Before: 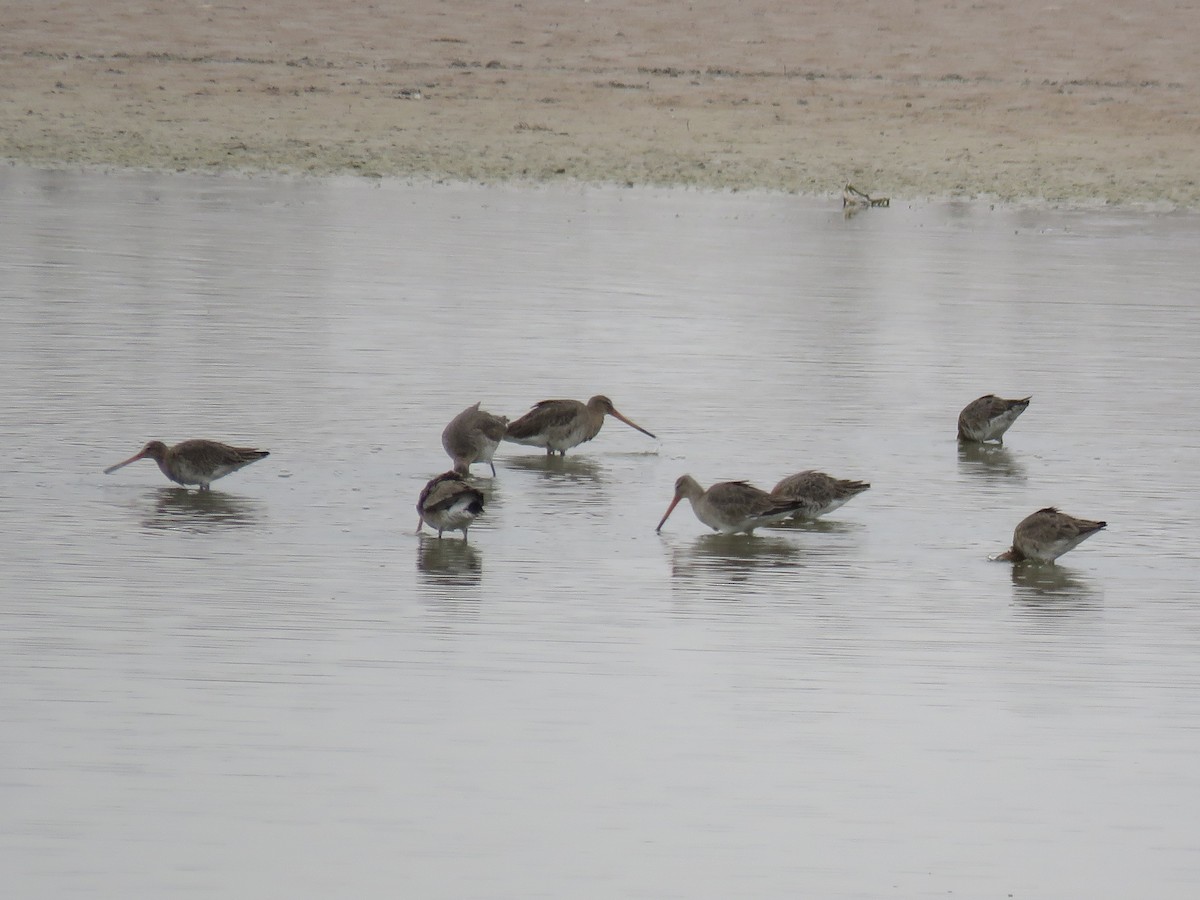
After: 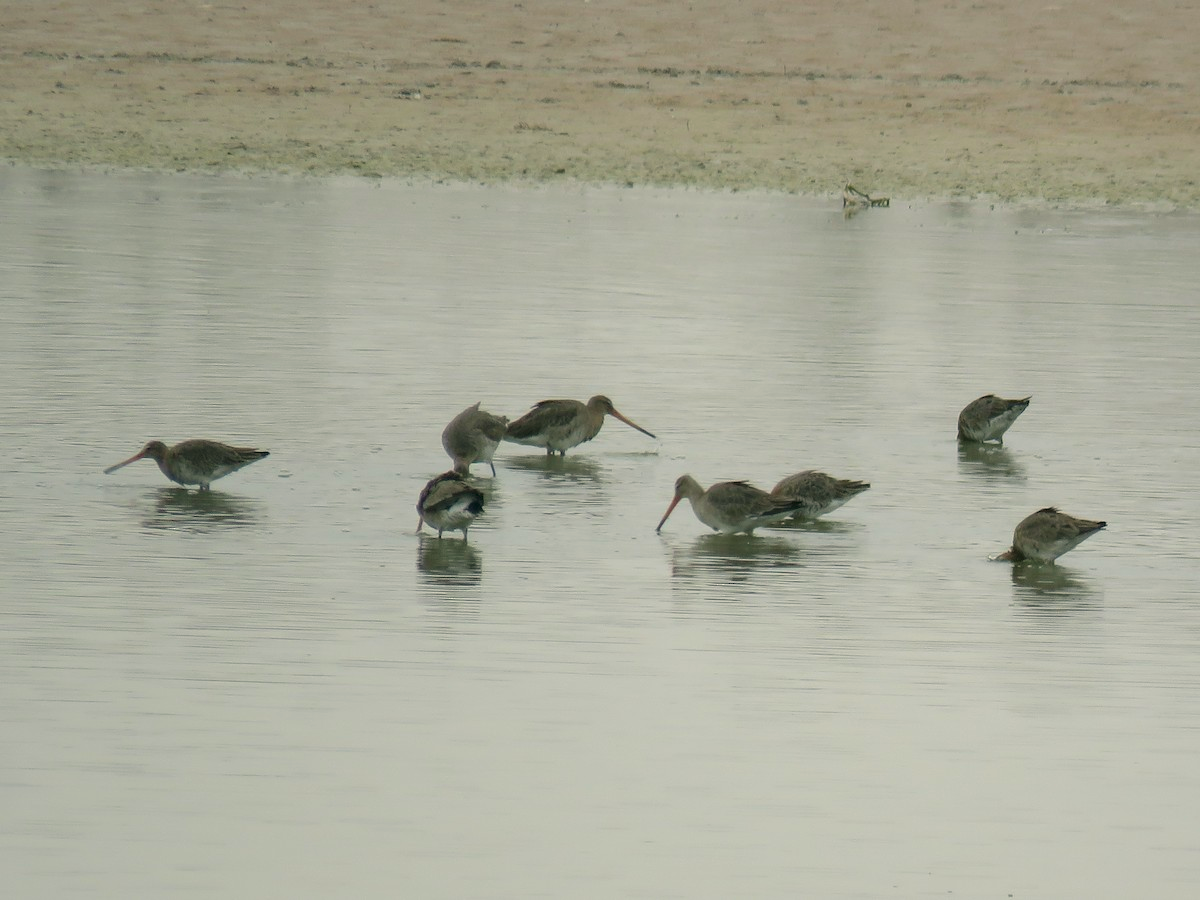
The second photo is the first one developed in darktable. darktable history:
color correction: highlights a* -0.513, highlights b* 9.52, shadows a* -8.87, shadows b* 0.868
